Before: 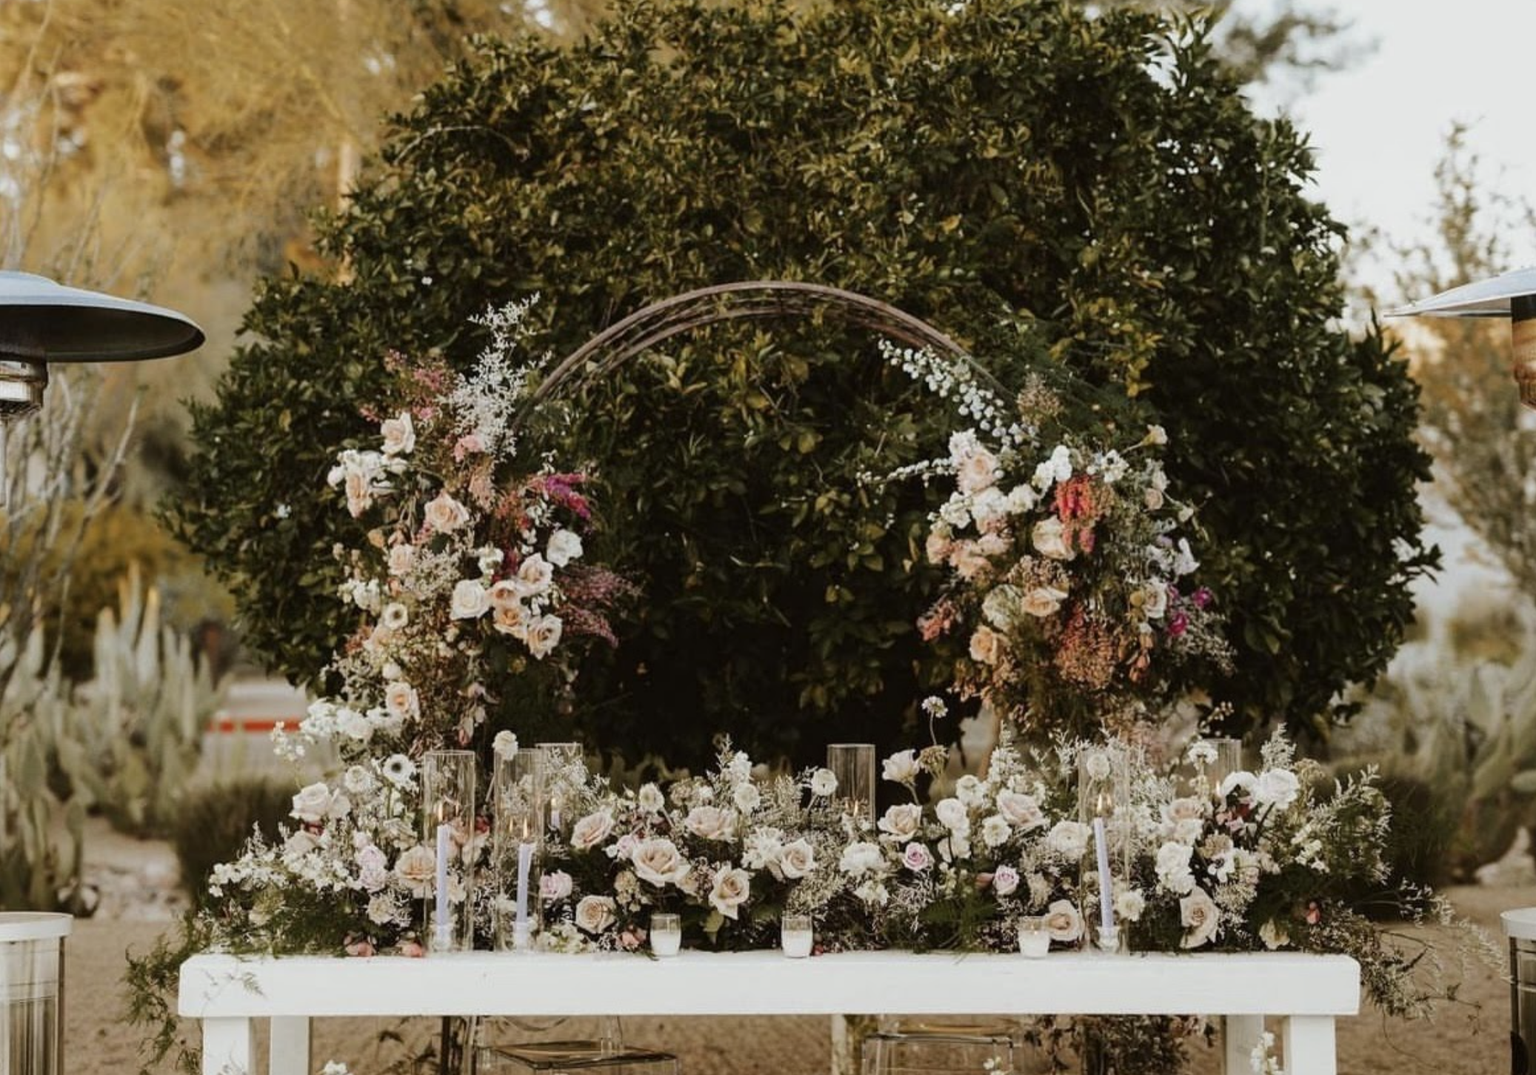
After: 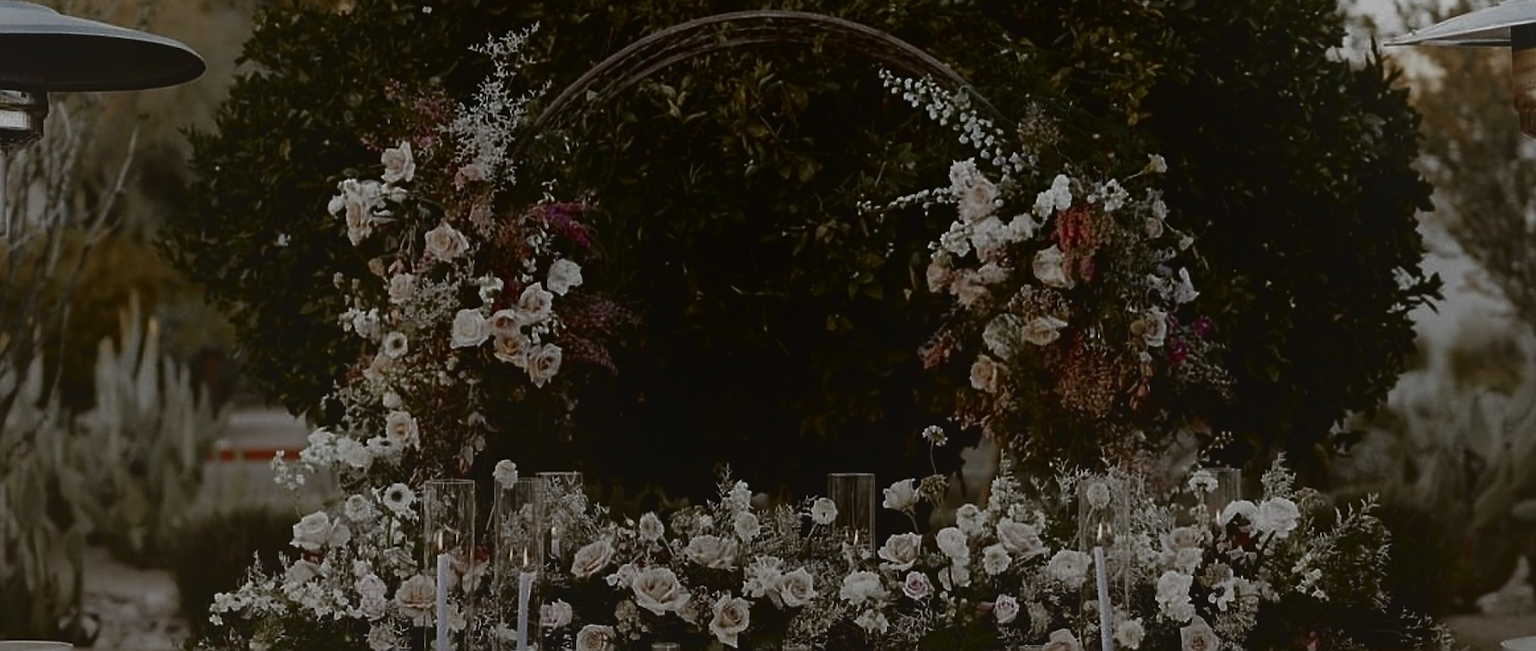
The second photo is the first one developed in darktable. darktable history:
color correction: saturation 0.57
local contrast: detail 70%
sharpen: on, module defaults
contrast brightness saturation: brightness -0.52
crop and rotate: top 25.357%, bottom 13.942%
